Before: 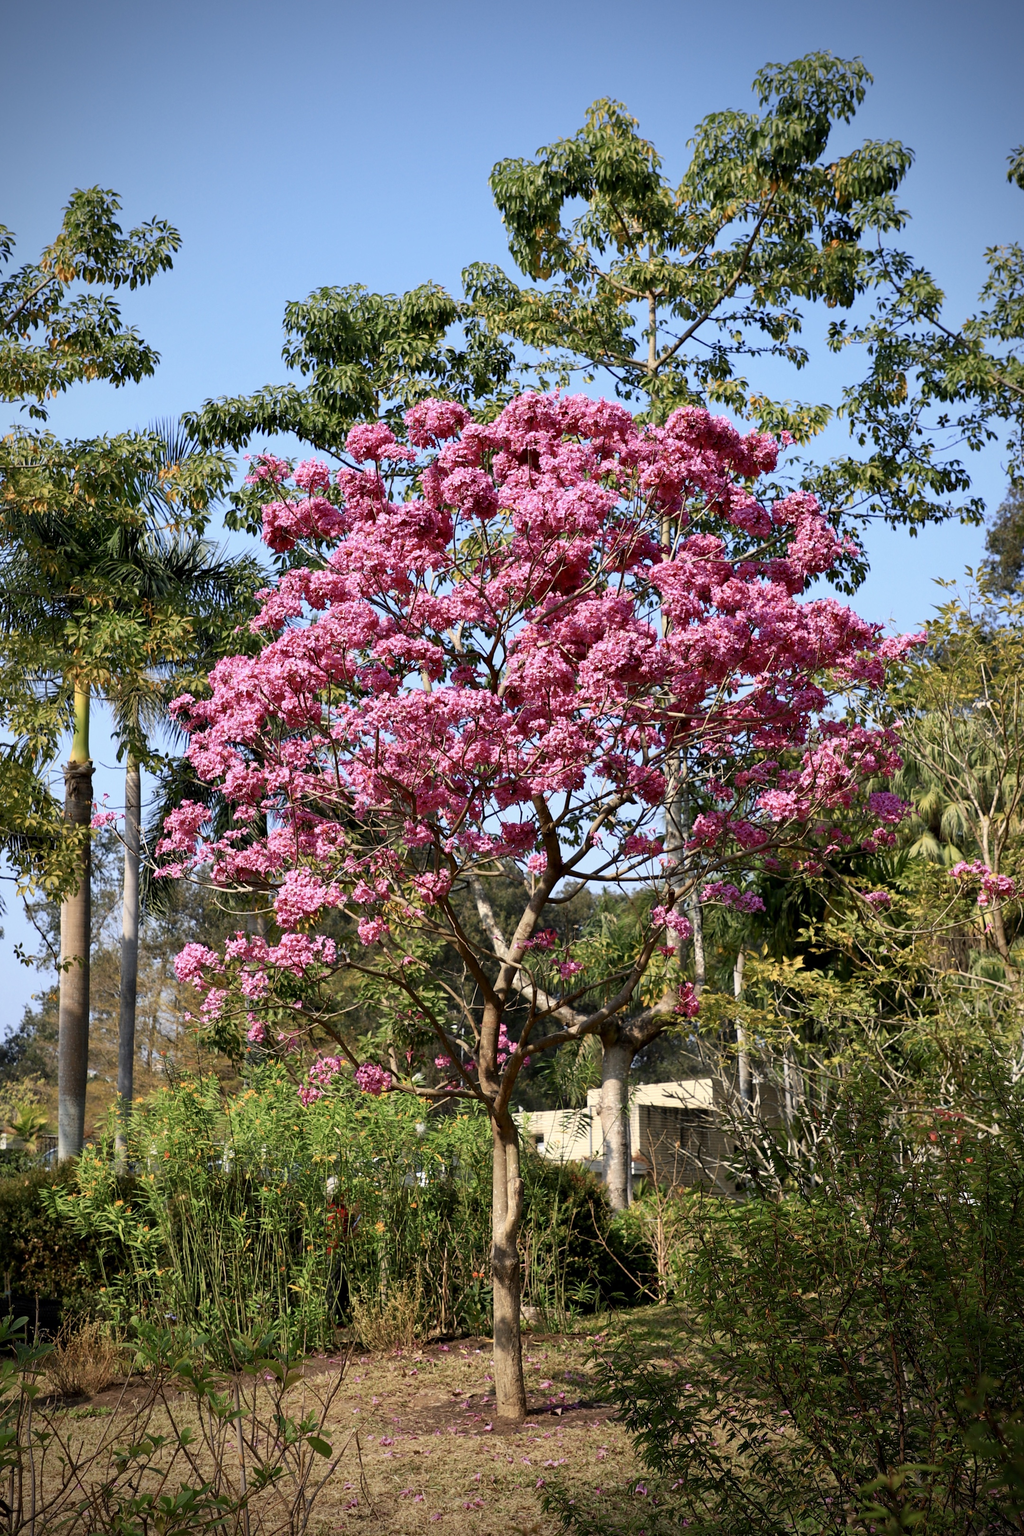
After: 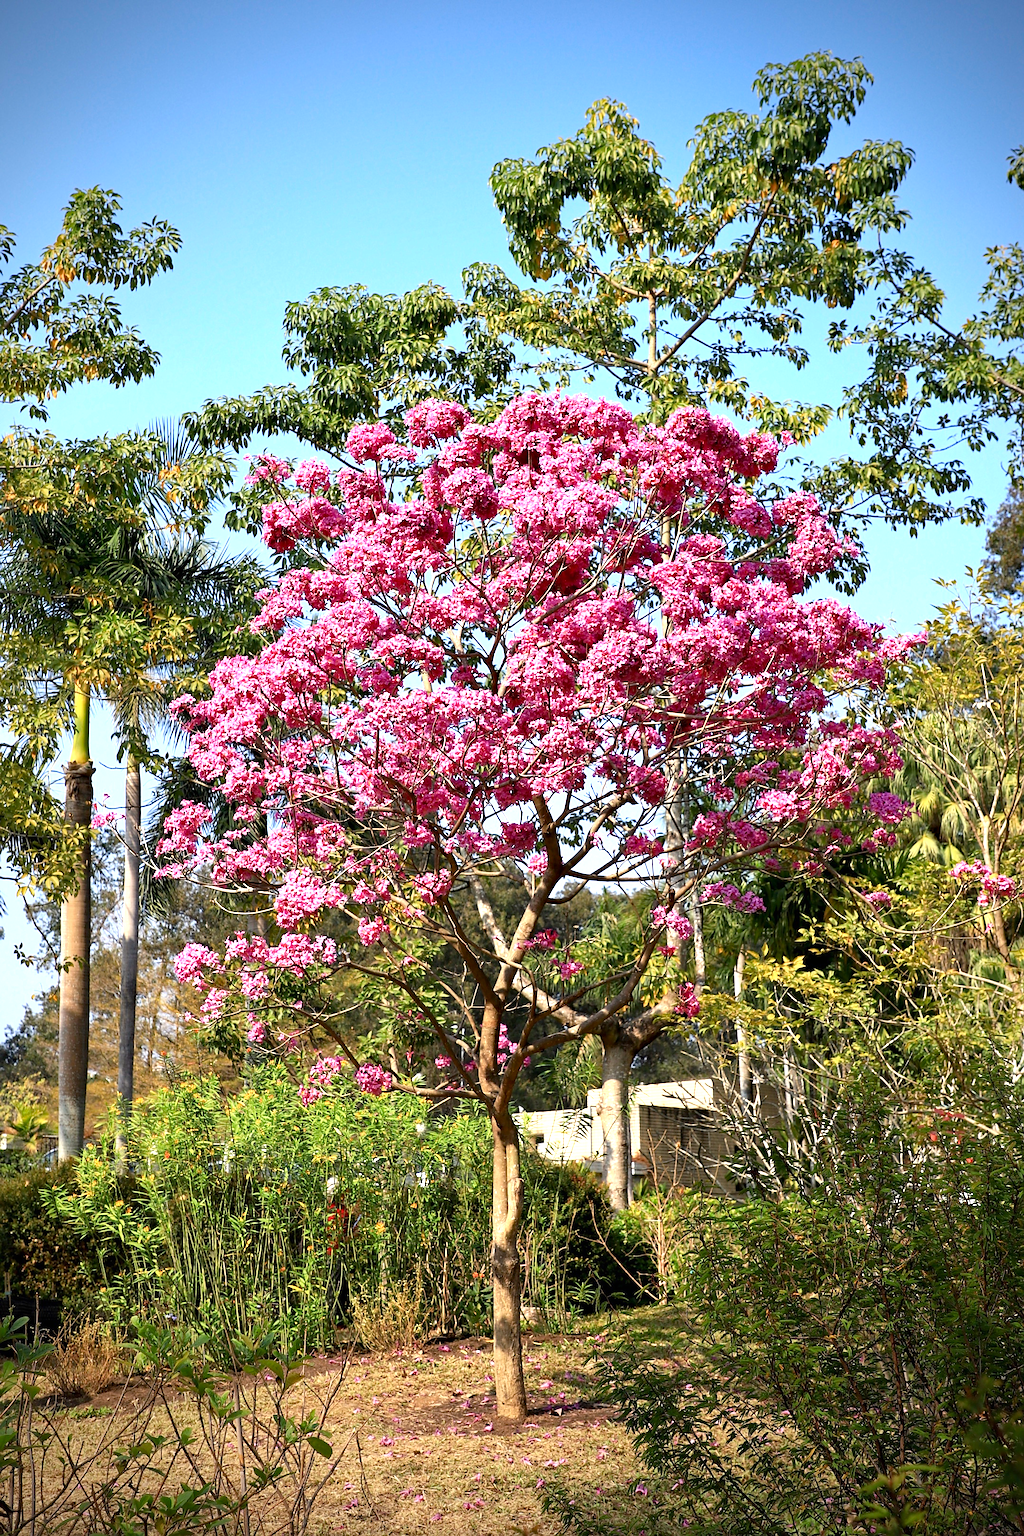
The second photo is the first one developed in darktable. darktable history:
haze removal: strength 0.29, distance 0.25, compatibility mode true, adaptive false
sharpen: radius 1.864, amount 0.398, threshold 1.271
exposure: black level correction 0, exposure 0.7 EV, compensate exposure bias true, compensate highlight preservation false
levels: levels [0, 0.492, 0.984]
